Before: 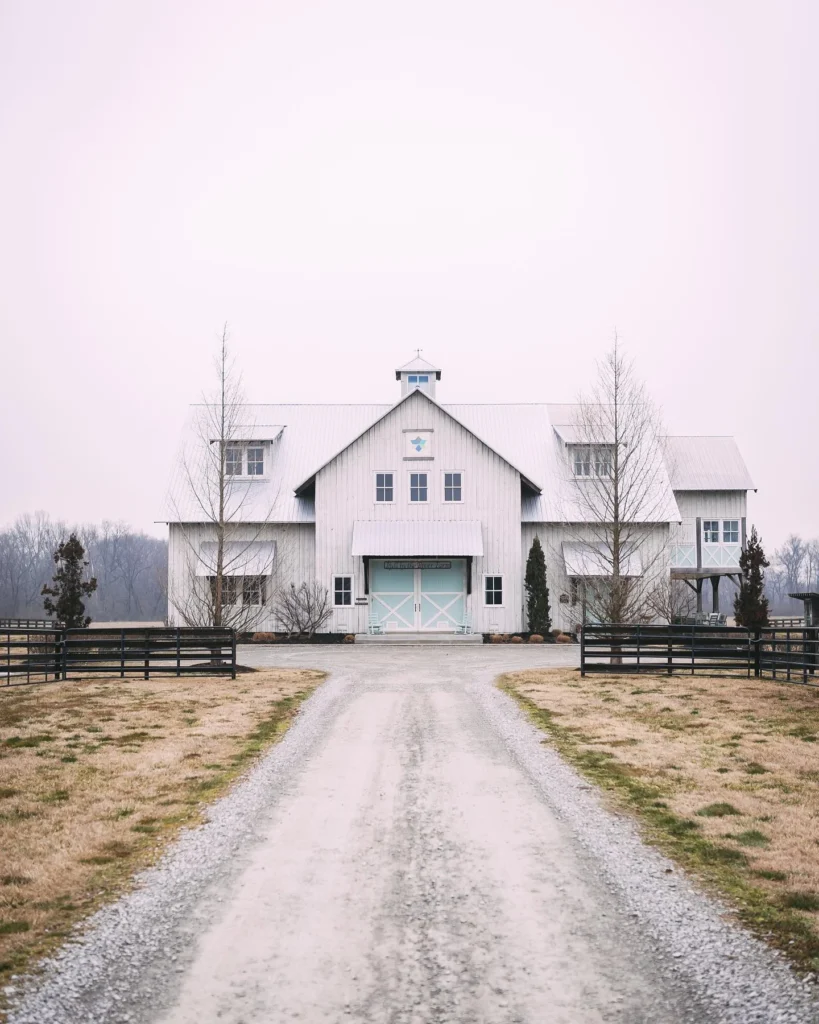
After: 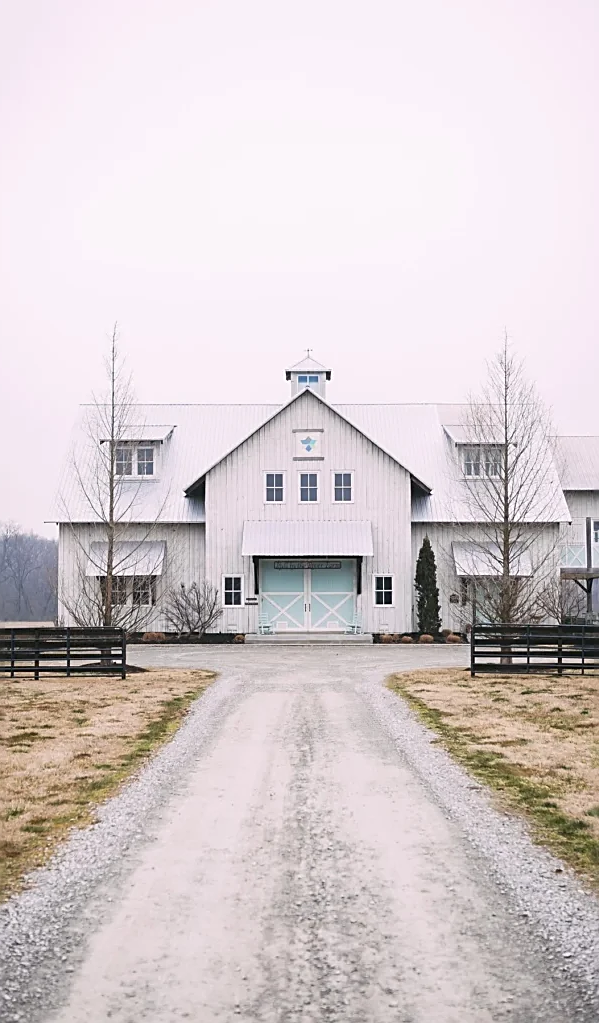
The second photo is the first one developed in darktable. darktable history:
crop: left 13.443%, right 13.31%
sharpen: amount 0.6
